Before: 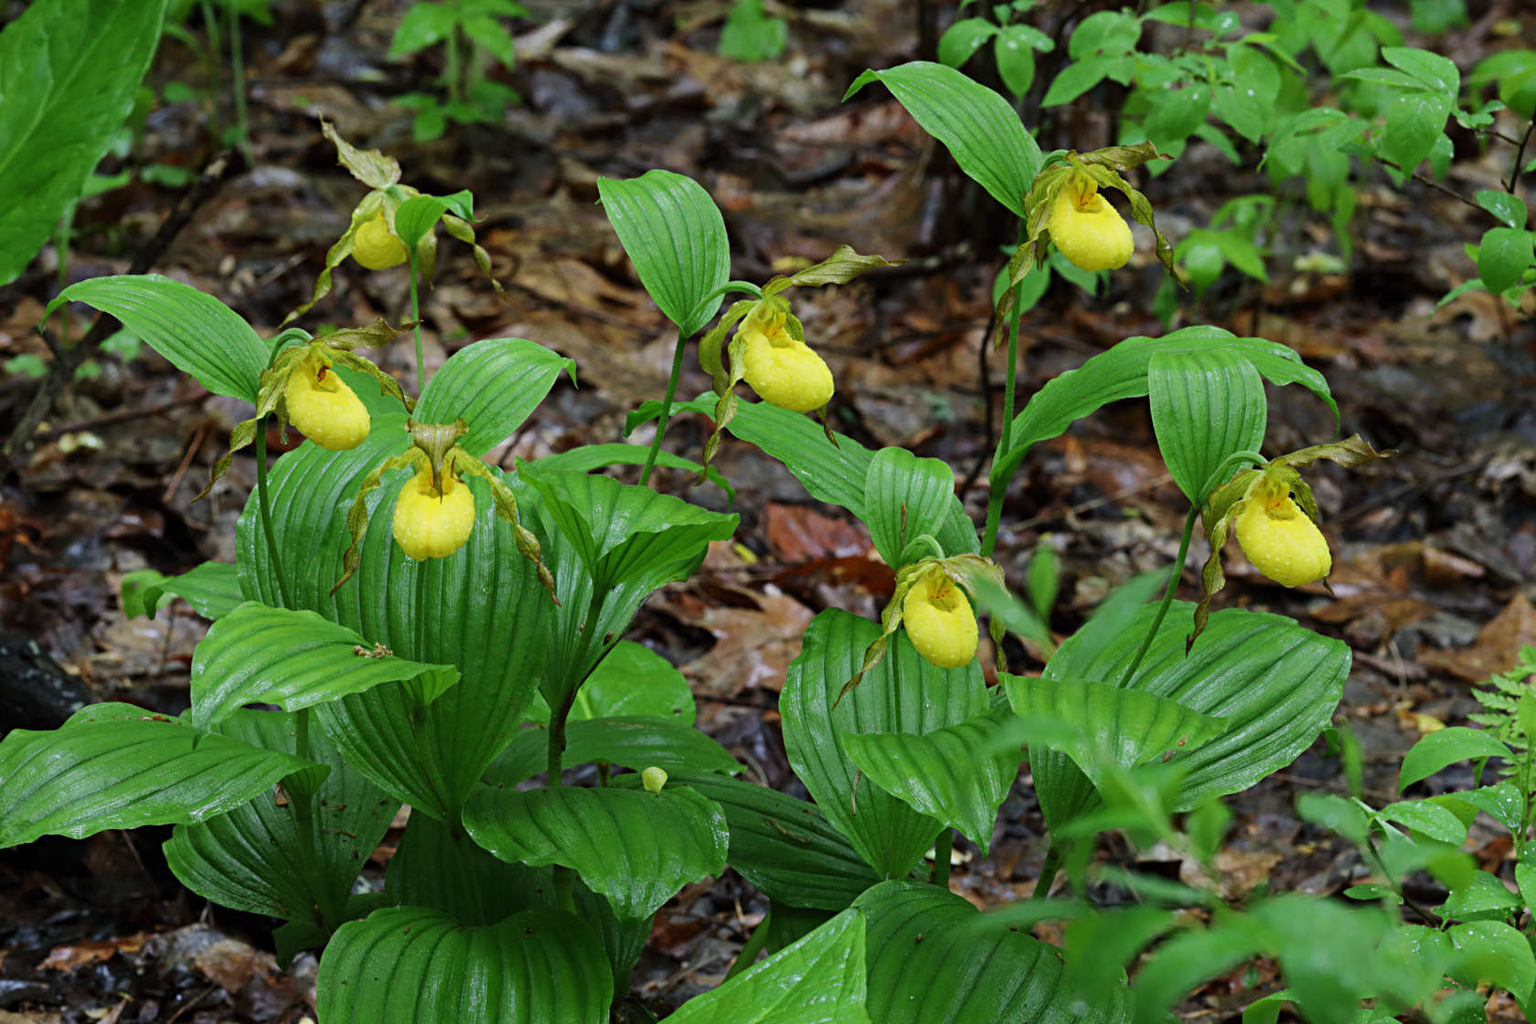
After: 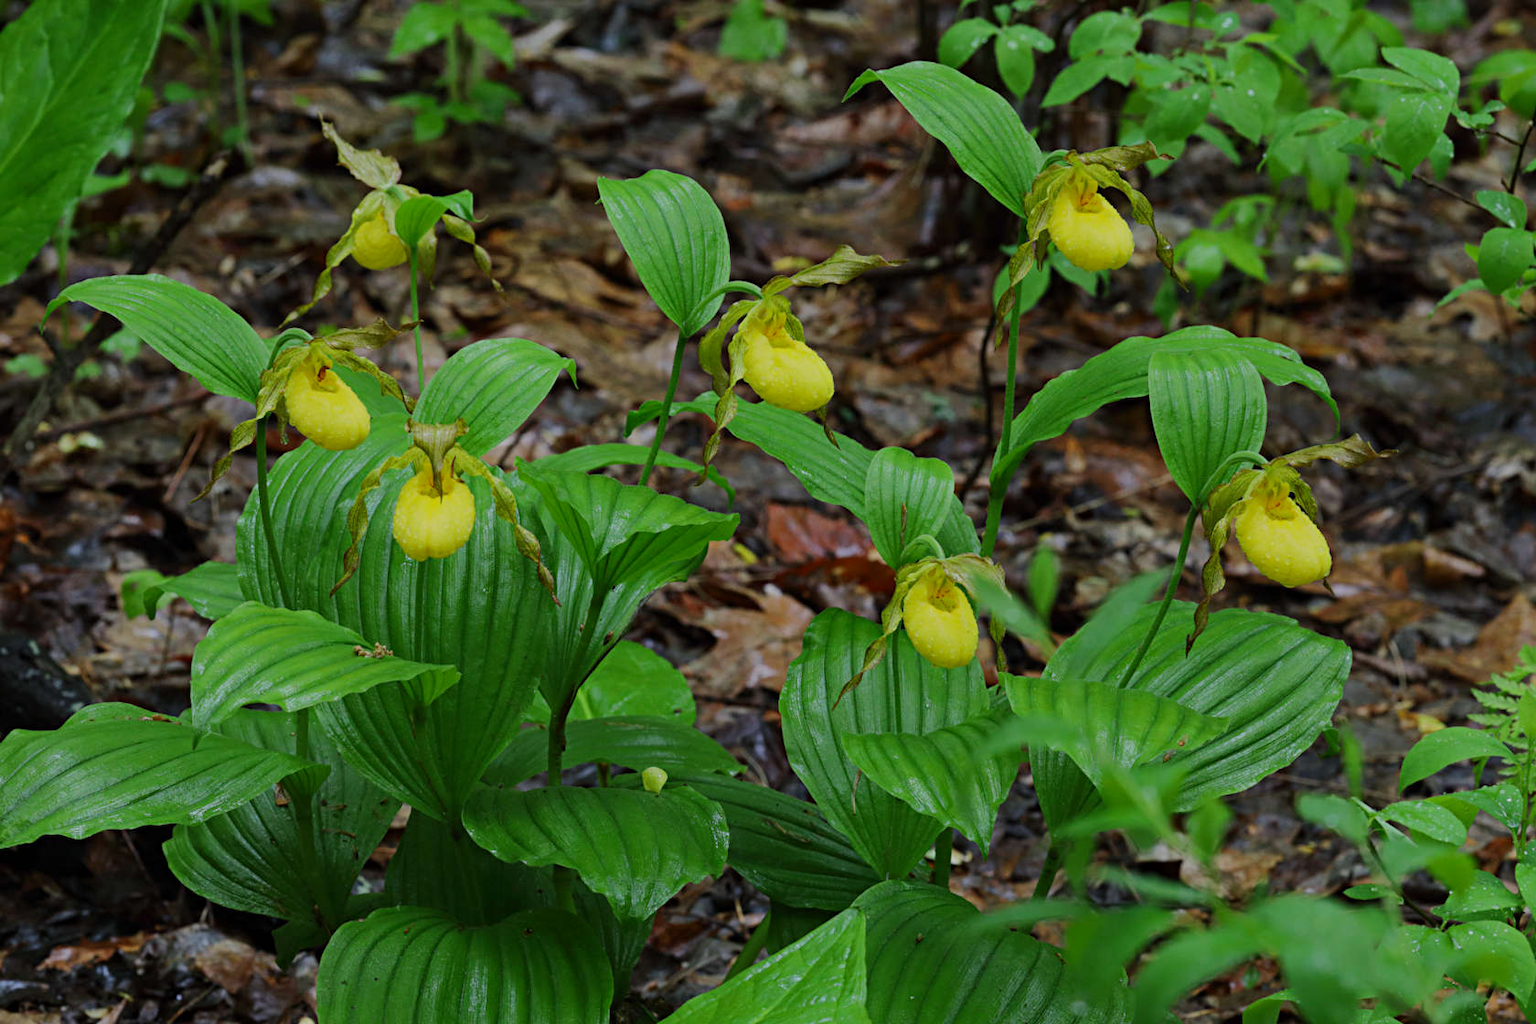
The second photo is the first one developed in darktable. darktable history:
shadows and highlights: radius 120.1, shadows 21.81, white point adjustment -9.68, highlights -13.94, soften with gaussian
tone equalizer: -8 EV -0.002 EV, -7 EV 0.004 EV, -6 EV -0.011 EV, -5 EV 0.012 EV, -4 EV -0.016 EV, -3 EV 0.023 EV, -2 EV -0.089 EV, -1 EV -0.272 EV, +0 EV -0.567 EV, edges refinement/feathering 500, mask exposure compensation -1.57 EV, preserve details no
